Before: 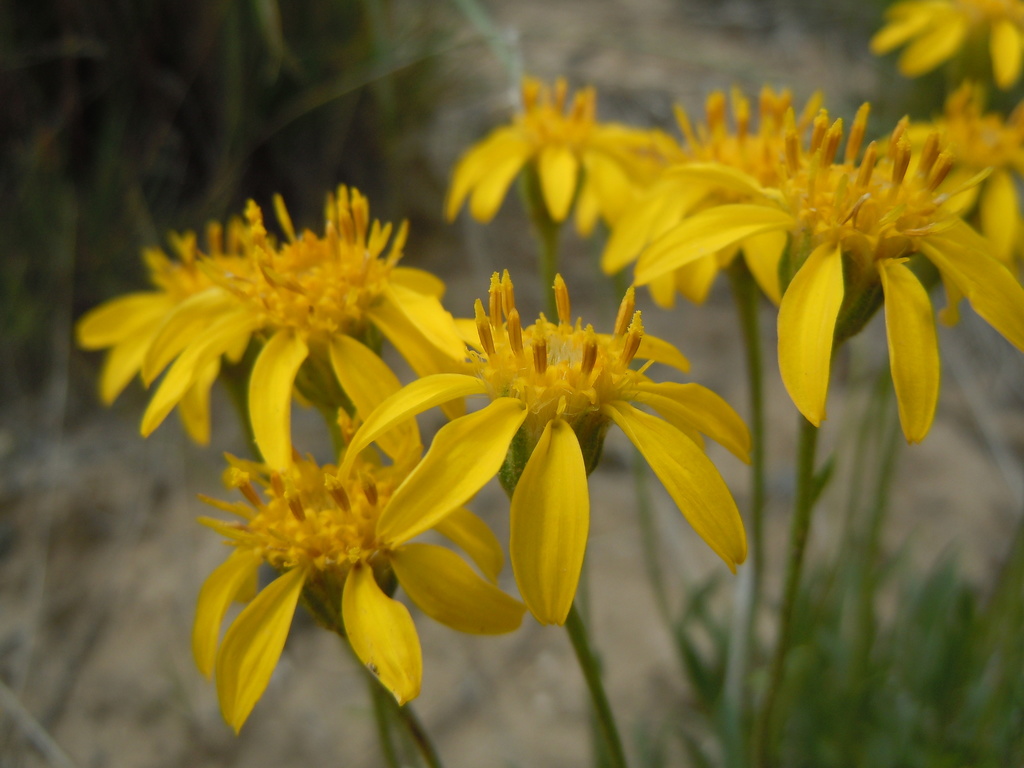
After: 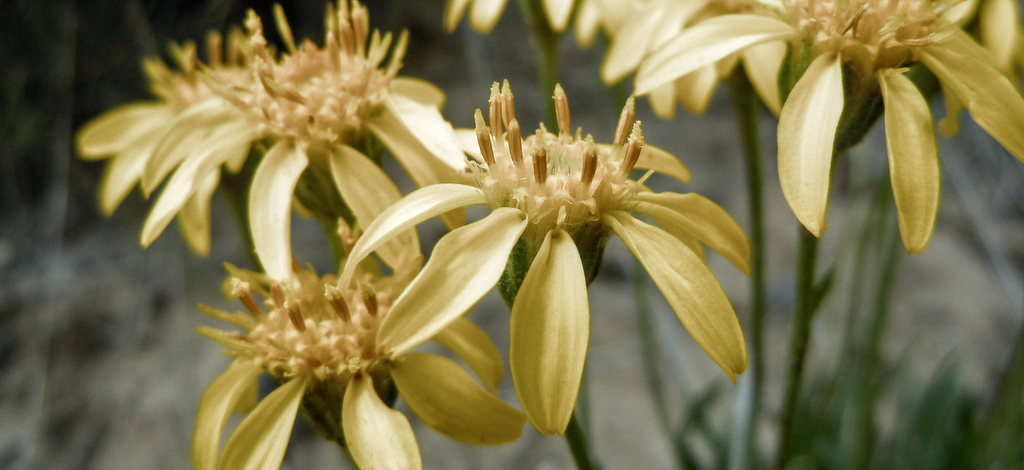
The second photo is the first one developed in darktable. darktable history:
local contrast: detail 130%
crop and rotate: top 24.768%, bottom 13.941%
filmic rgb: black relative exposure -9.04 EV, white relative exposure 2.3 EV, hardness 7.53, color science v4 (2020)
color calibration: illuminant custom, x 0.368, y 0.373, temperature 4342.68 K, saturation algorithm version 1 (2020)
